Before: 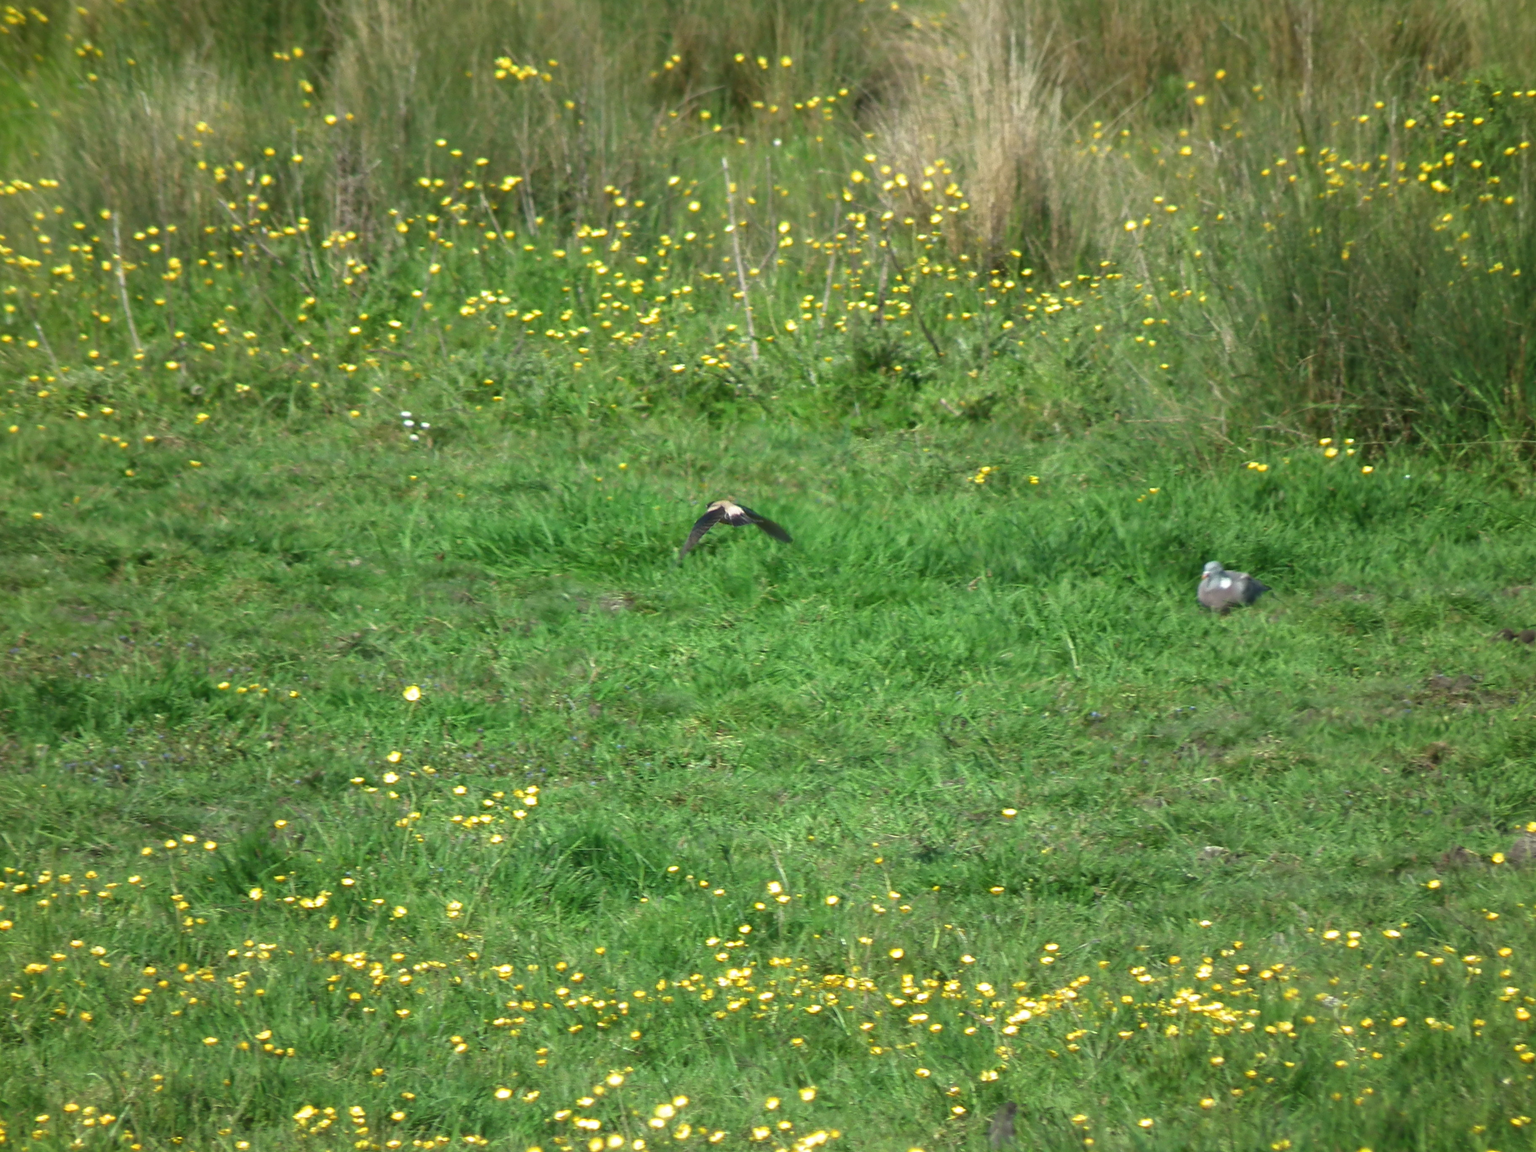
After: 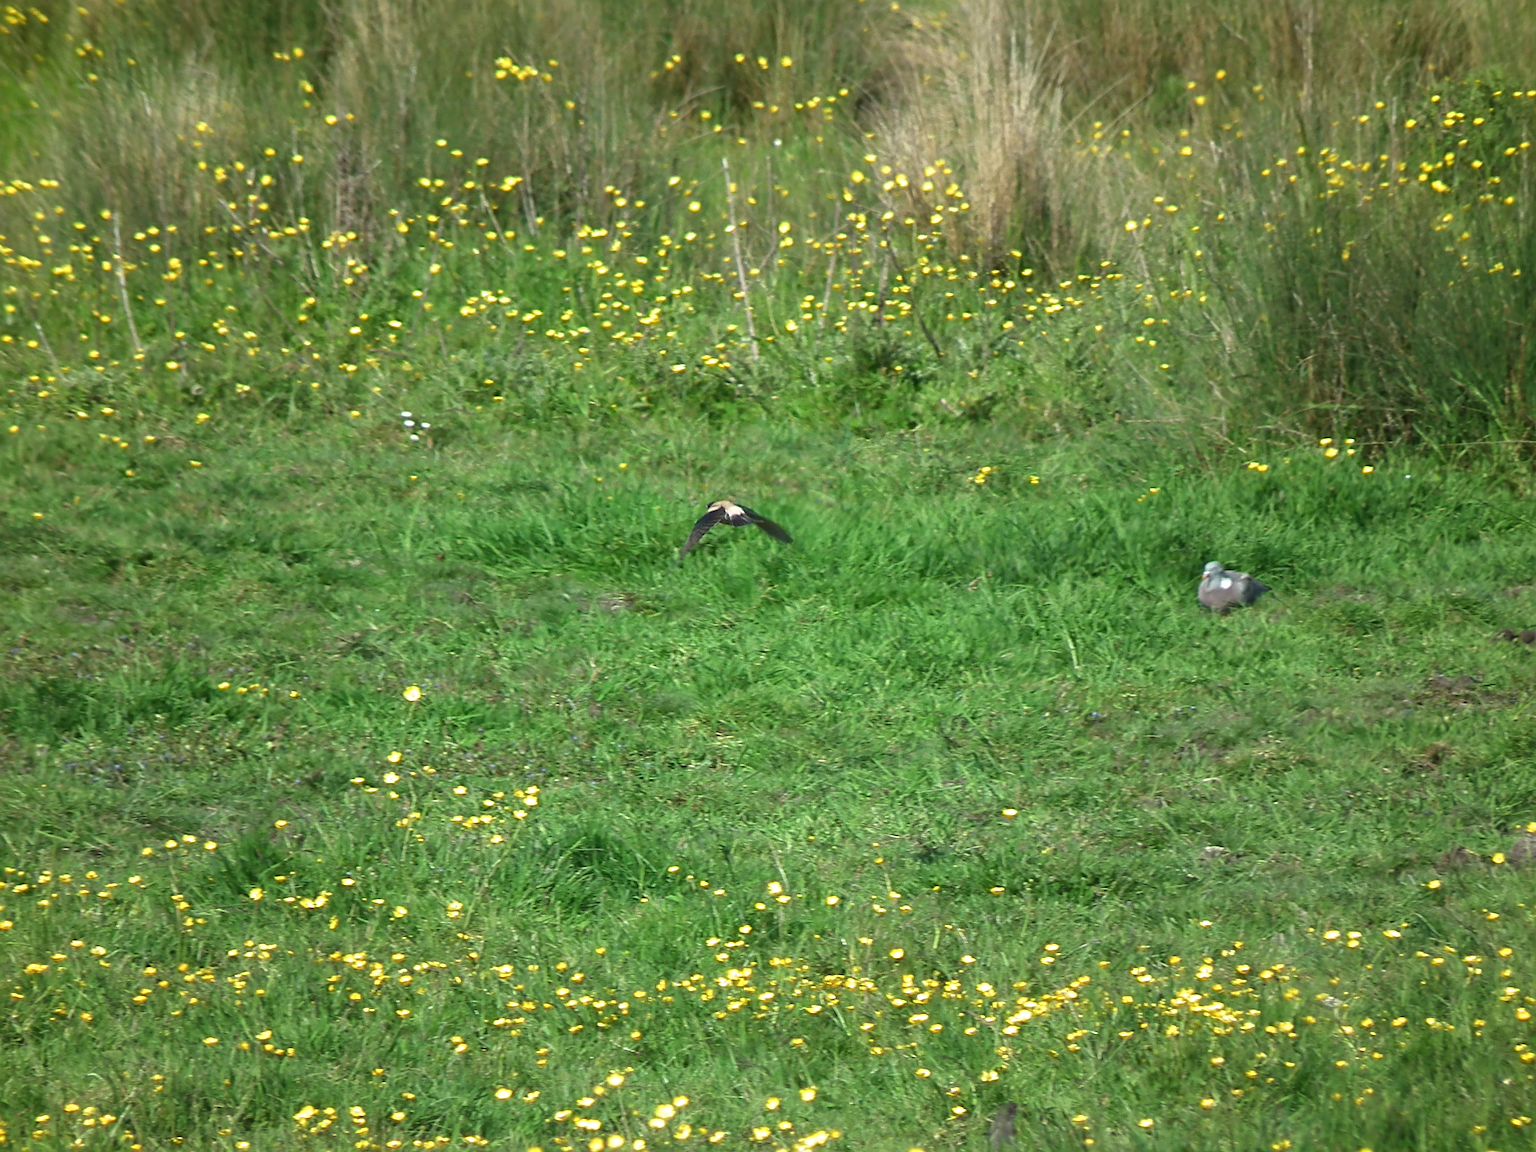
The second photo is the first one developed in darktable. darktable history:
sharpen: radius 3.983
